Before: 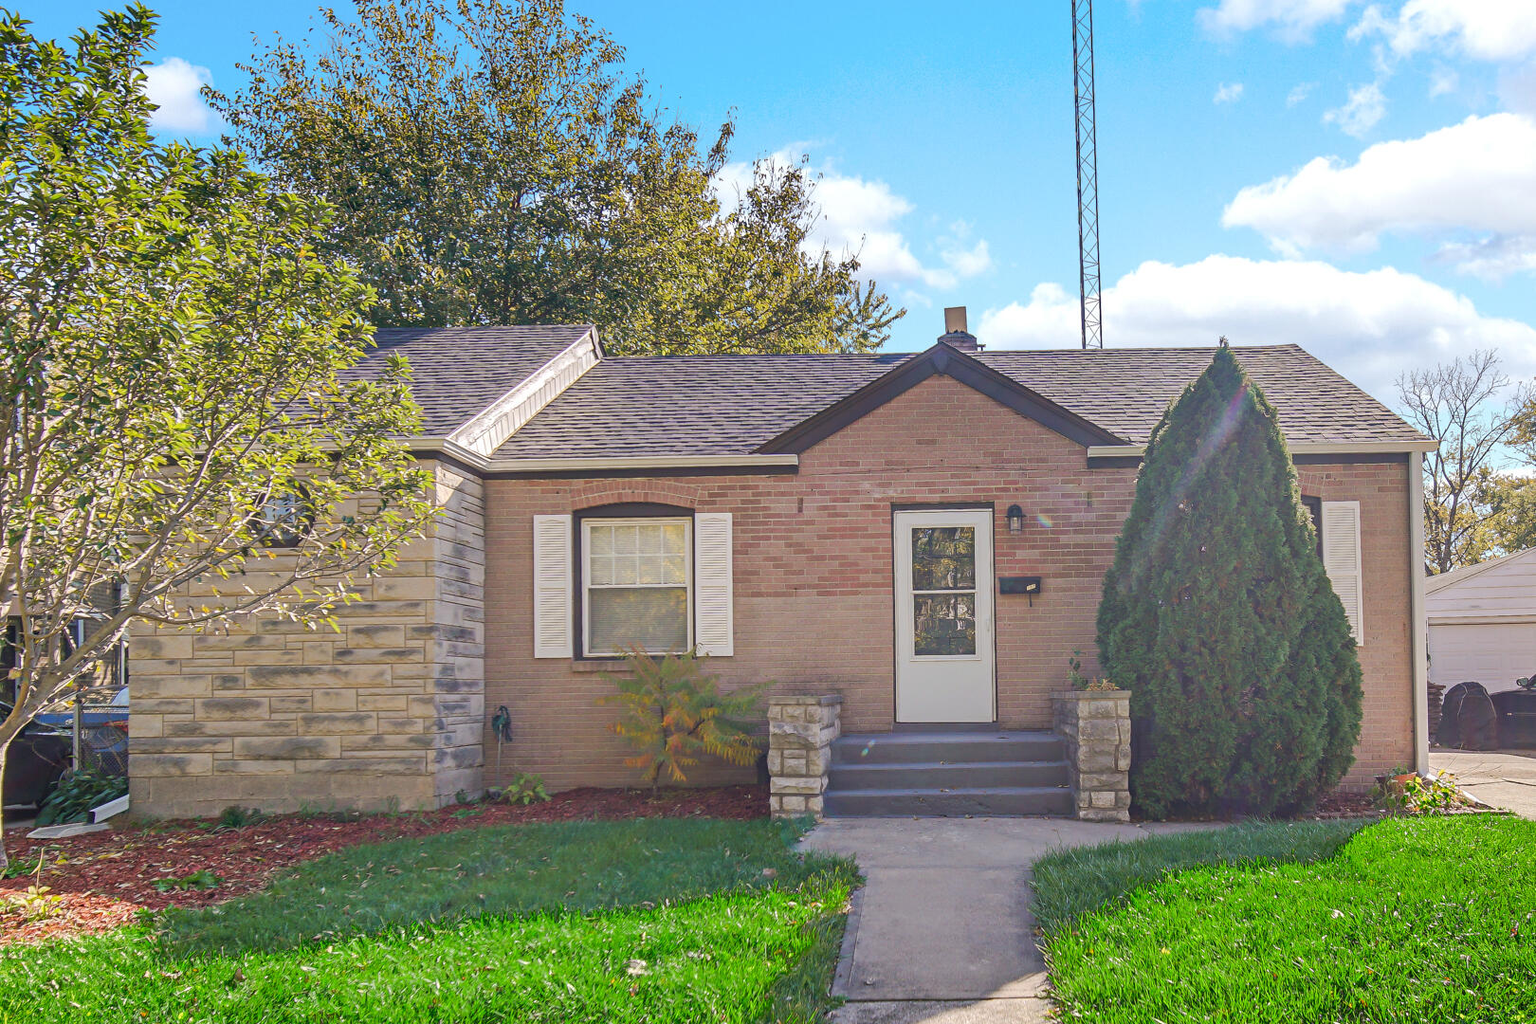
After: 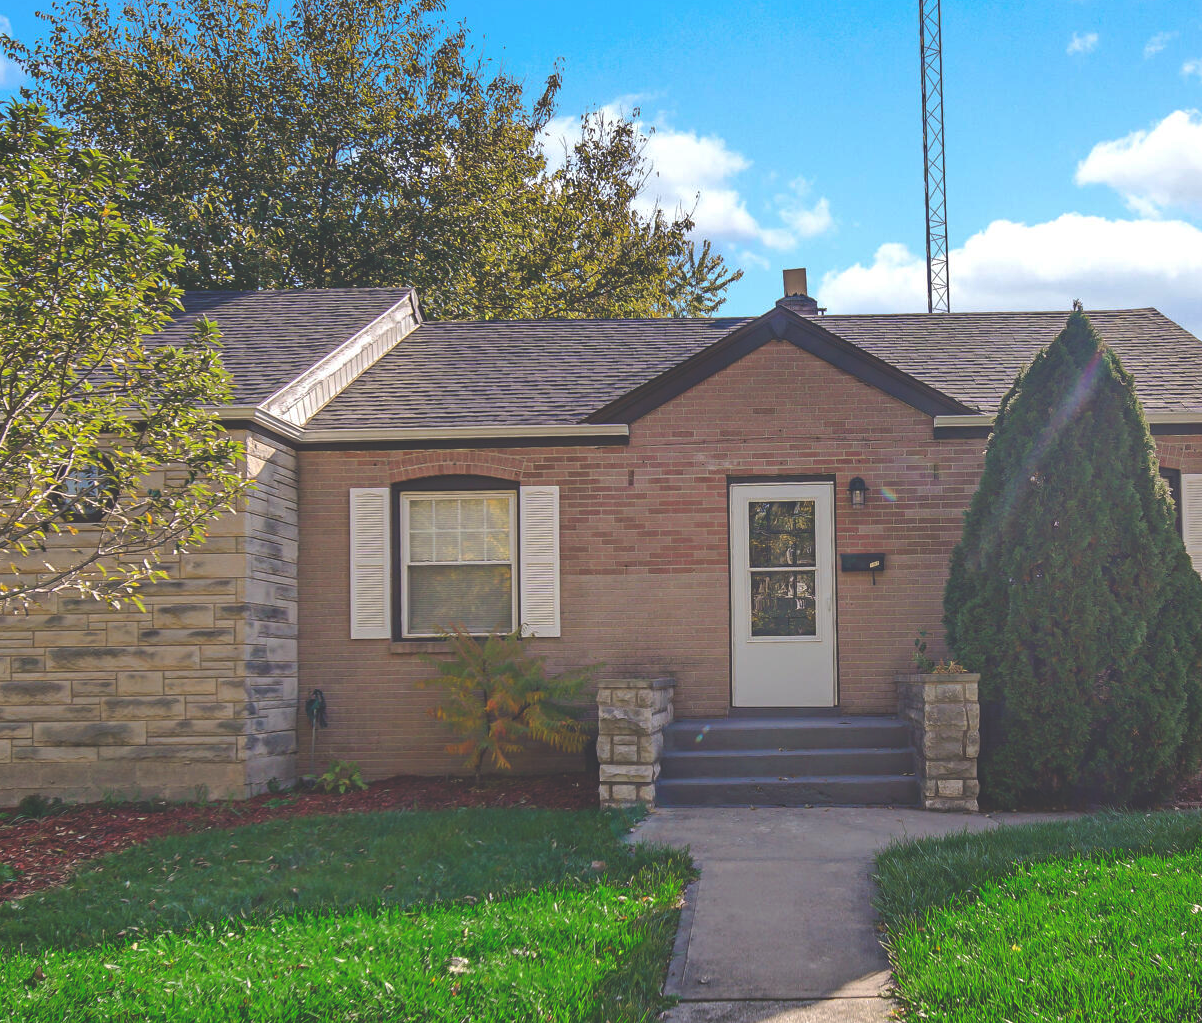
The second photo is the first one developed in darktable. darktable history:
crop and rotate: left 13.15%, top 5.251%, right 12.609%
rgb curve: curves: ch0 [(0, 0.186) (0.314, 0.284) (0.775, 0.708) (1, 1)], compensate middle gray true, preserve colors none
